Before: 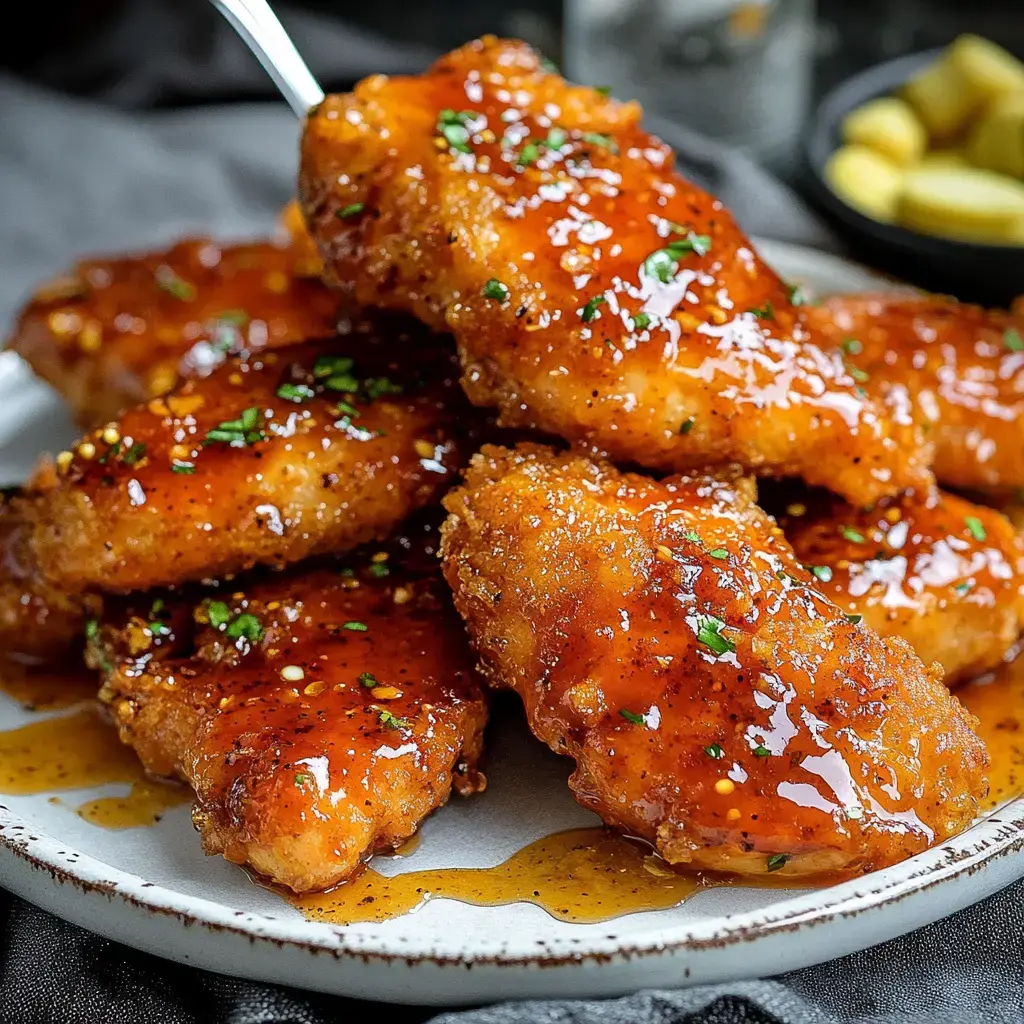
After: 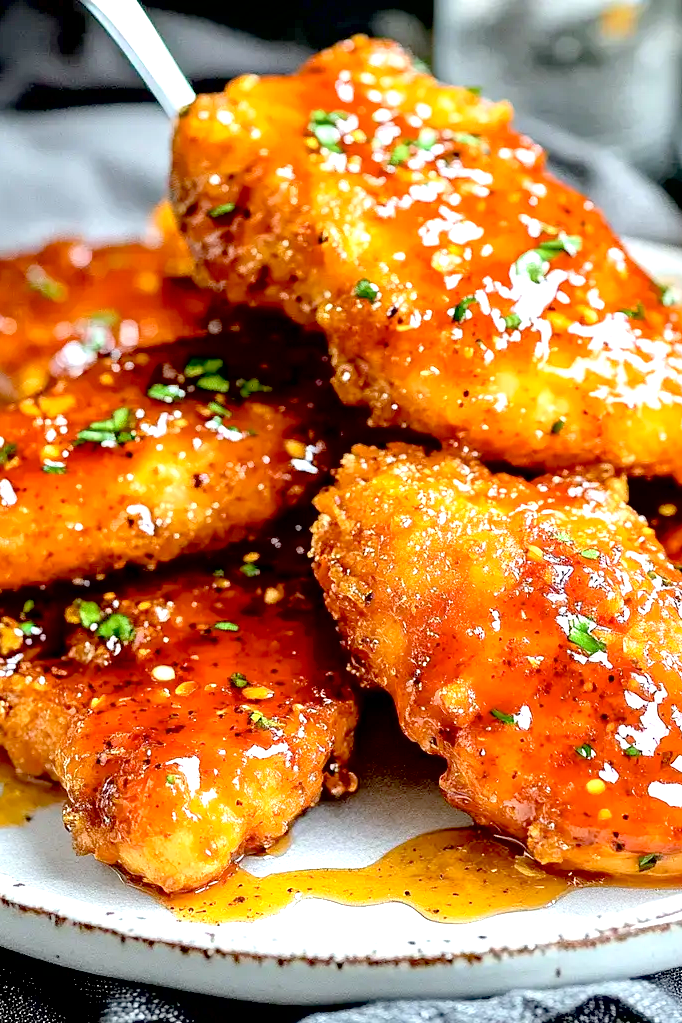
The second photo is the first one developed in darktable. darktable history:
exposure: black level correction 0.011, exposure 1.088 EV, compensate highlight preservation false
crop and rotate: left 12.637%, right 20.697%
contrast brightness saturation: brightness 0.14
